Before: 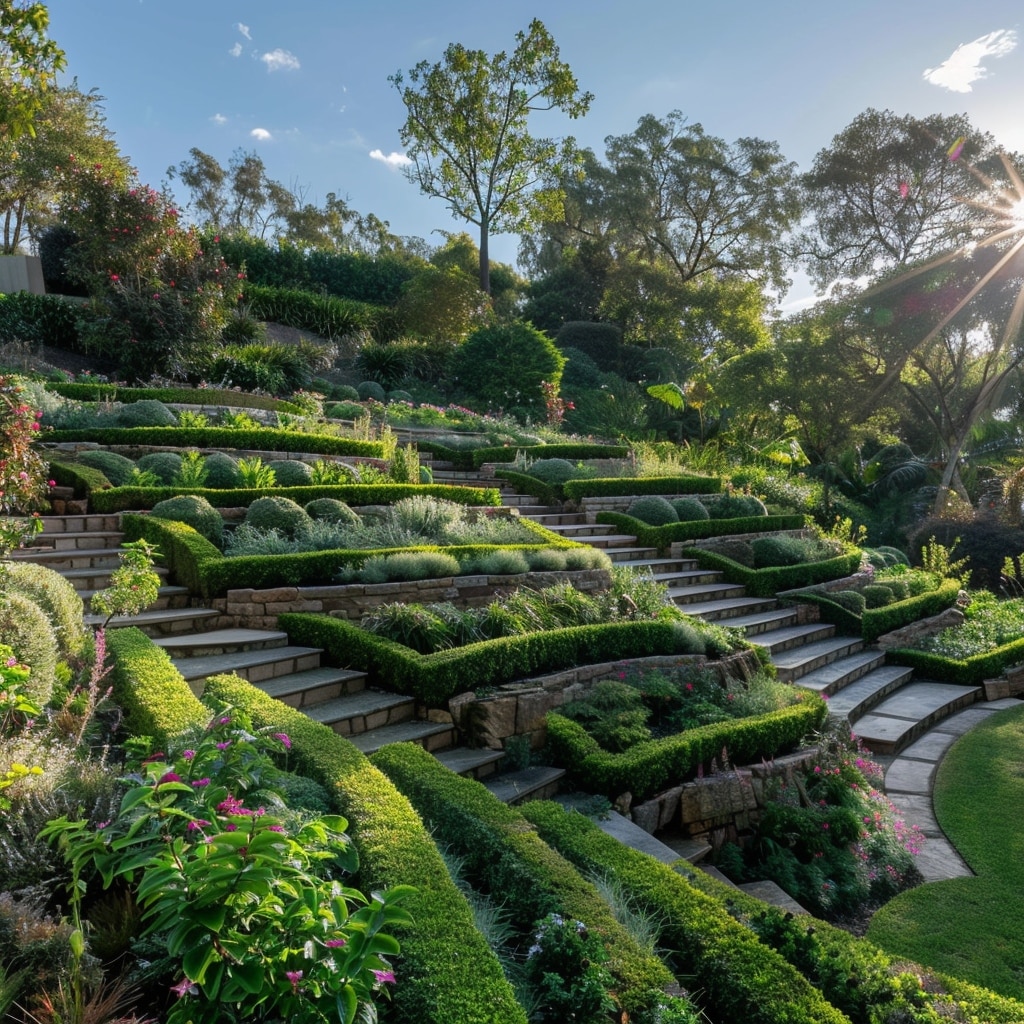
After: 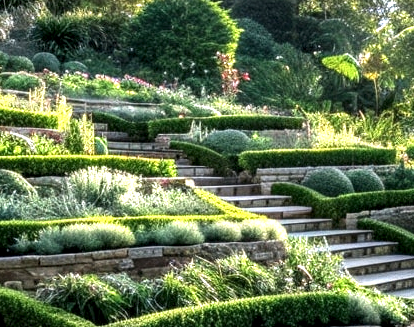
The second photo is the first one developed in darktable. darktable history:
local contrast: highlights 60%, shadows 60%, detail 160%
crop: left 31.751%, top 32.172%, right 27.8%, bottom 35.83%
exposure: black level correction 0, exposure 1.1 EV, compensate exposure bias true, compensate highlight preservation false
